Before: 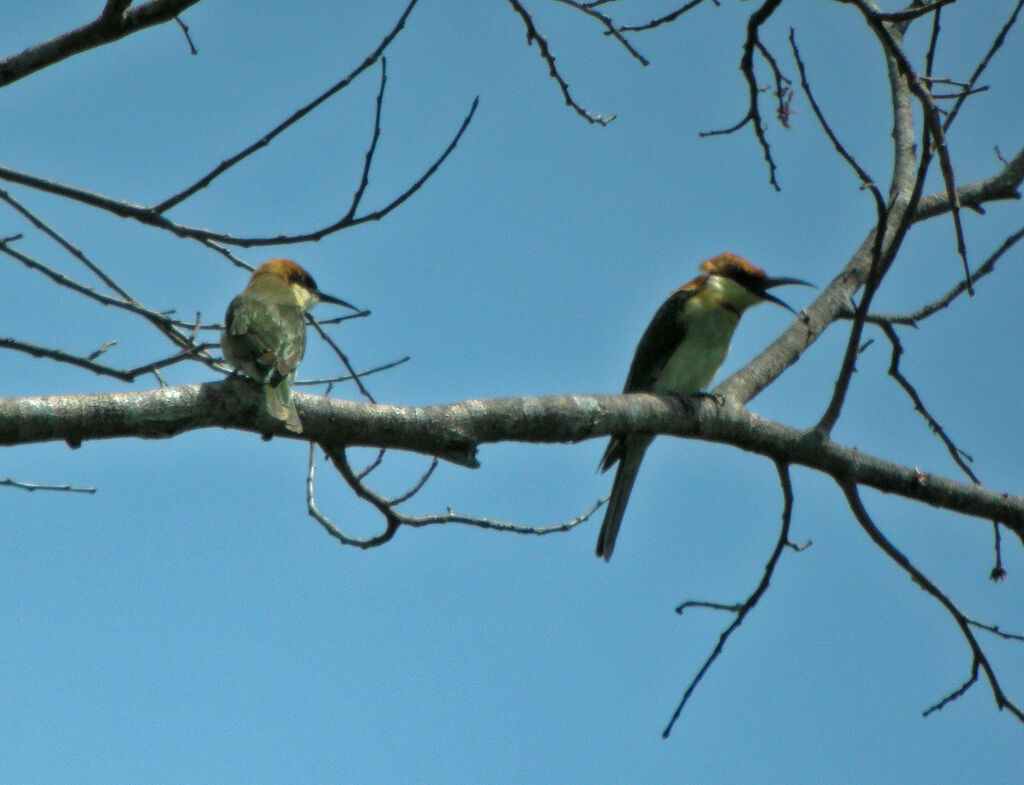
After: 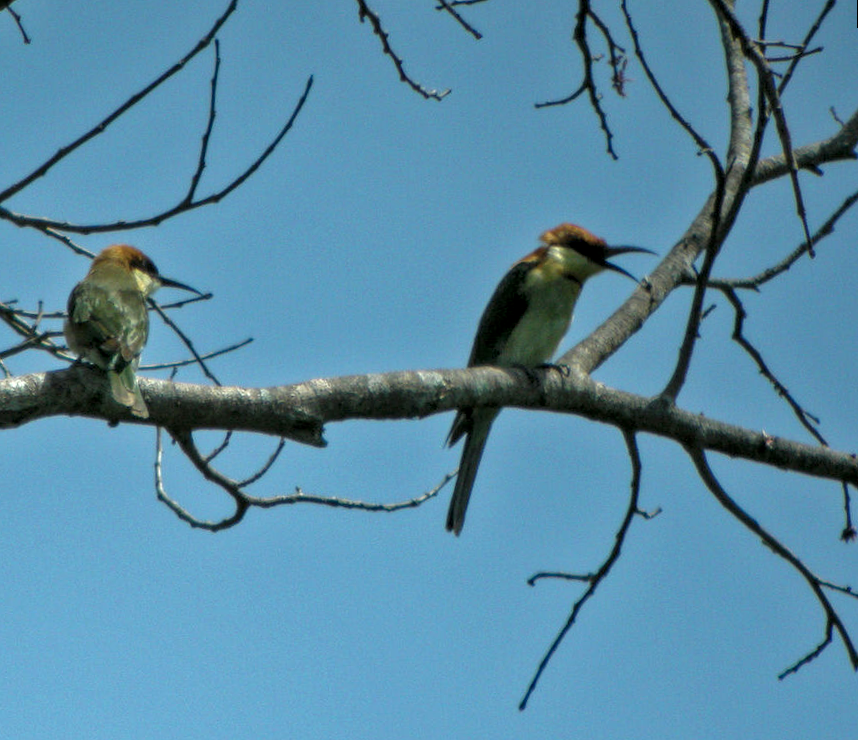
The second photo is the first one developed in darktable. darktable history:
rotate and perspective: rotation -2°, crop left 0.022, crop right 0.978, crop top 0.049, crop bottom 0.951
local contrast: on, module defaults
crop and rotate: left 14.584%
